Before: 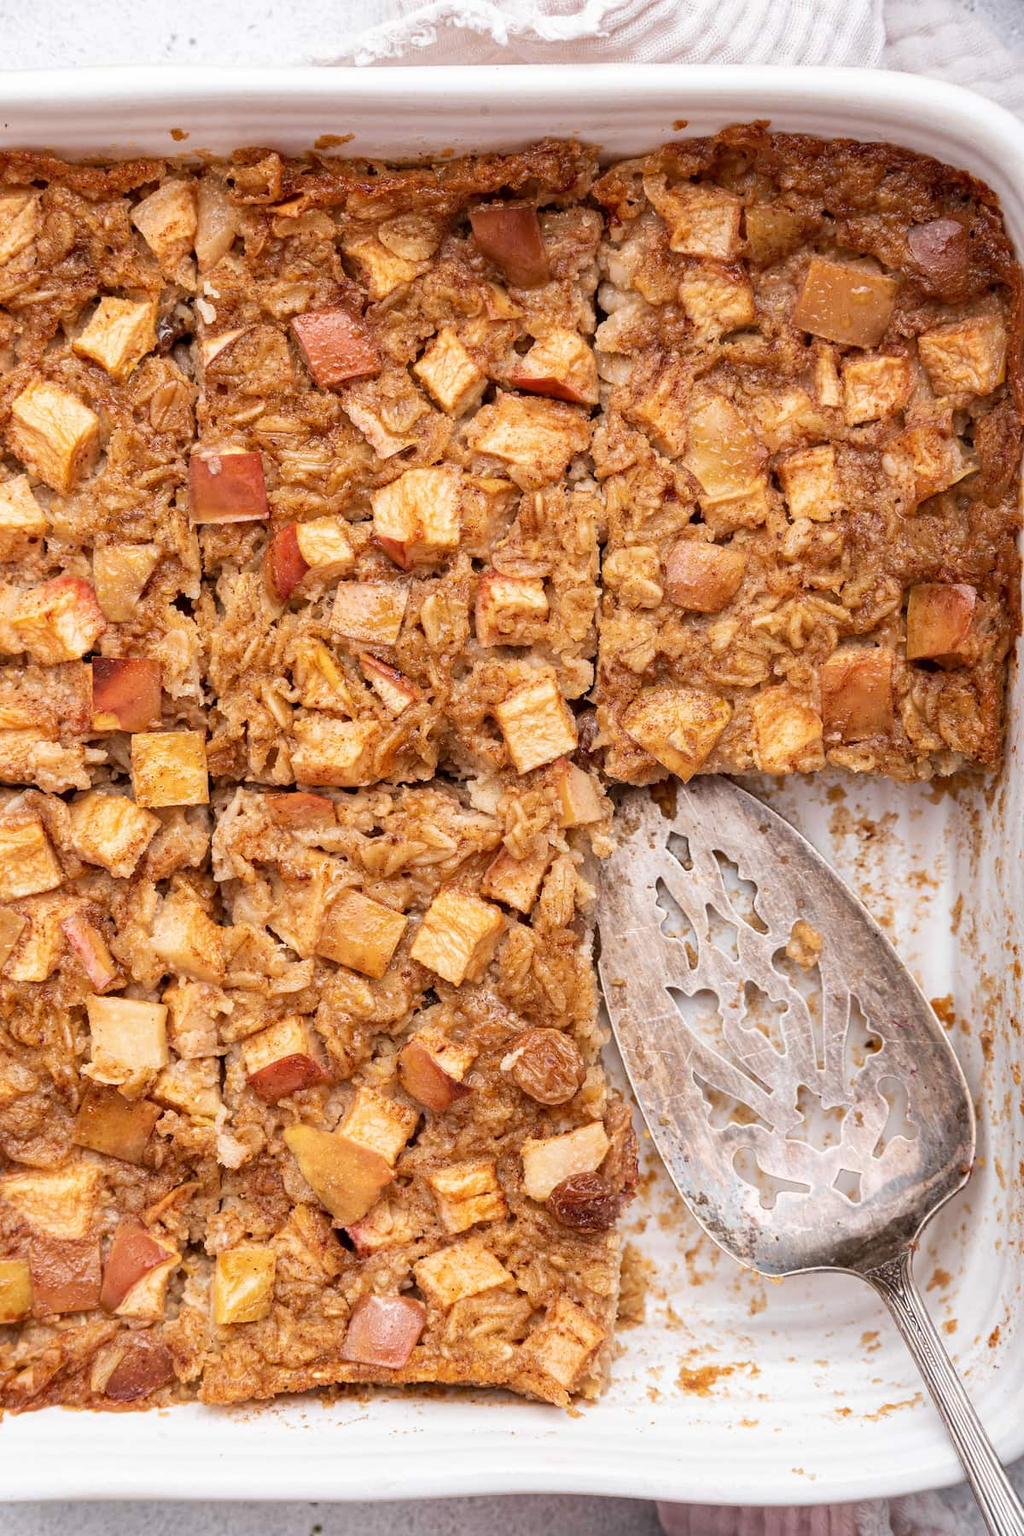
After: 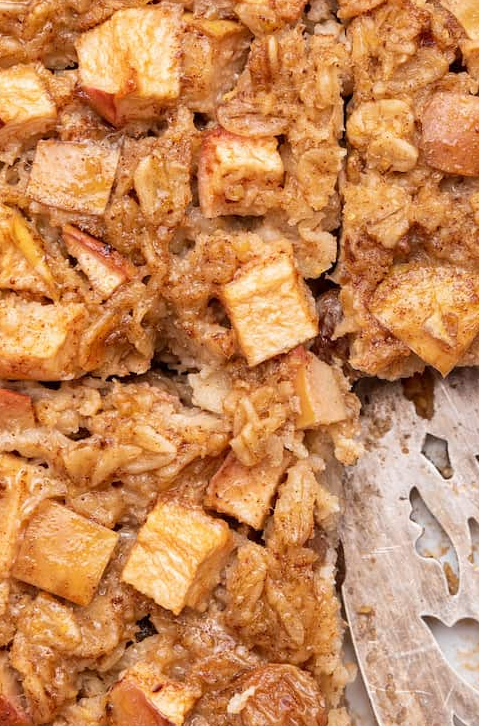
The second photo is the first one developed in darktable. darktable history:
crop: left 29.97%, top 30.061%, right 30.106%, bottom 29.596%
